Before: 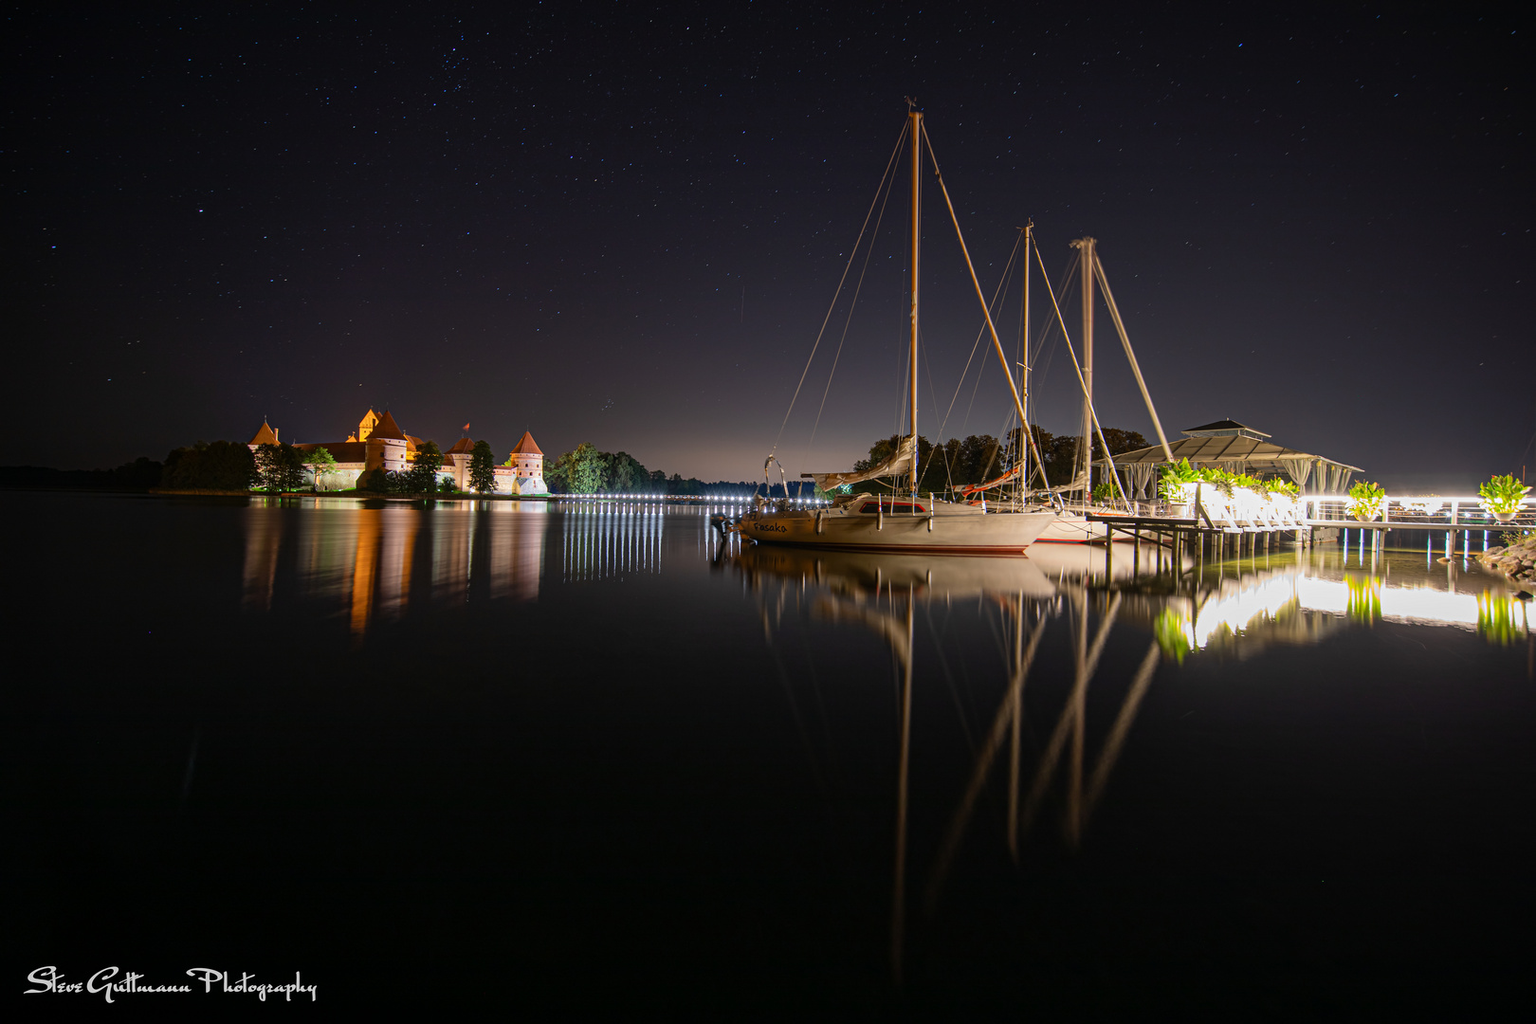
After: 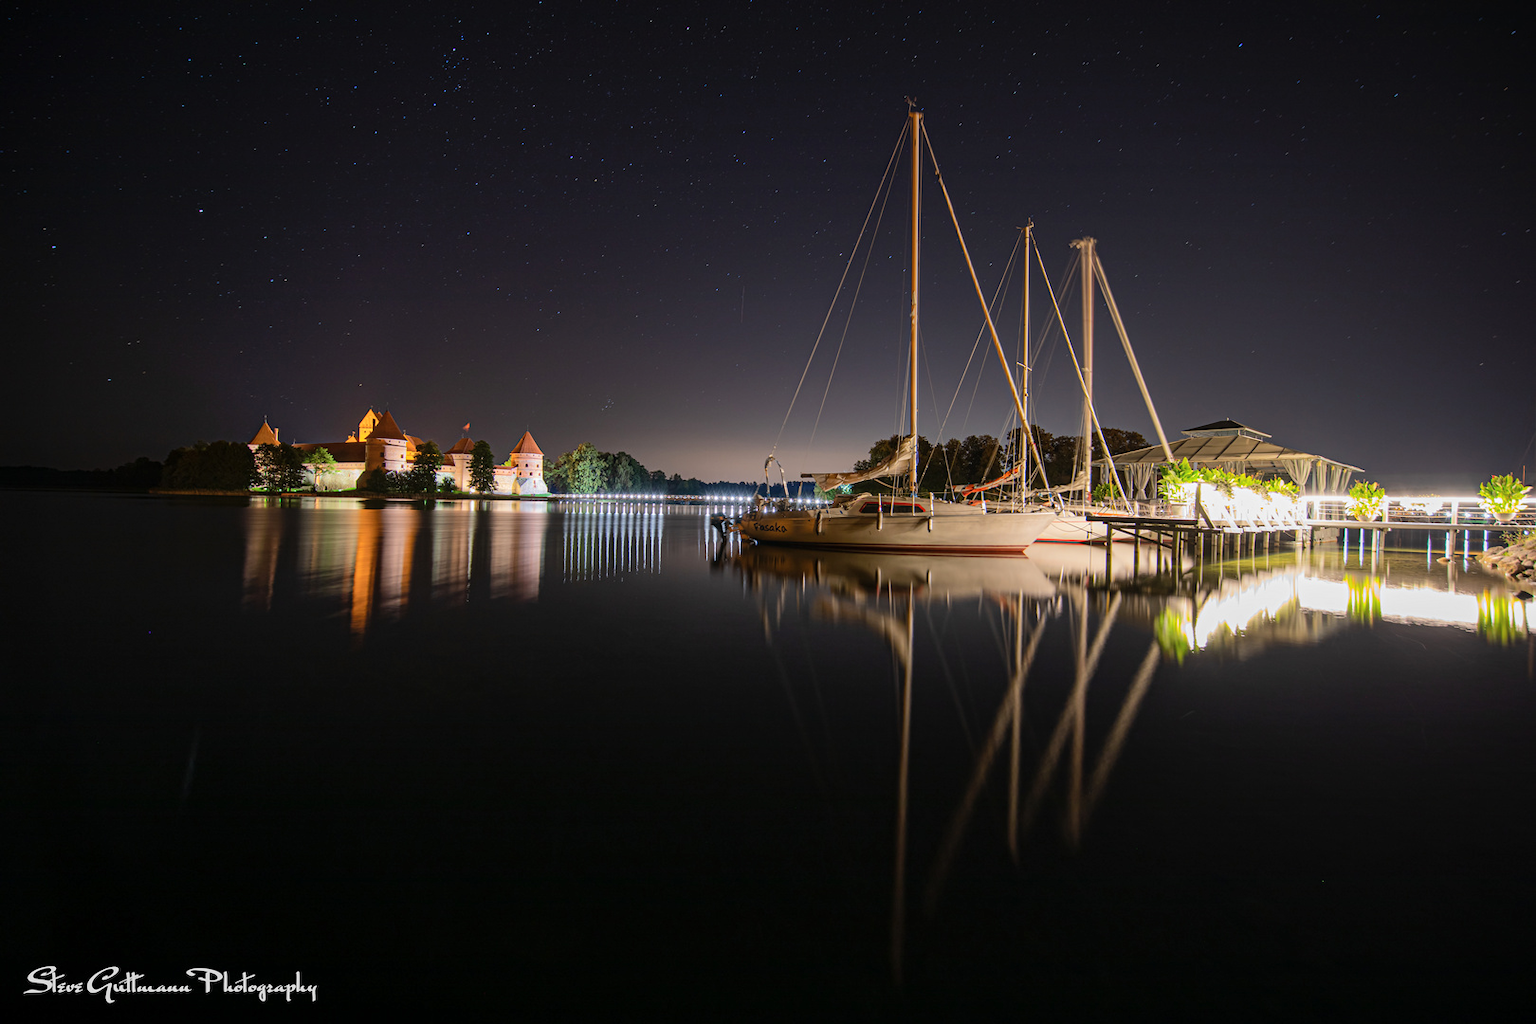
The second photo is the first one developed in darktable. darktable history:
shadows and highlights: radius 336.26, shadows 28.77, soften with gaussian
